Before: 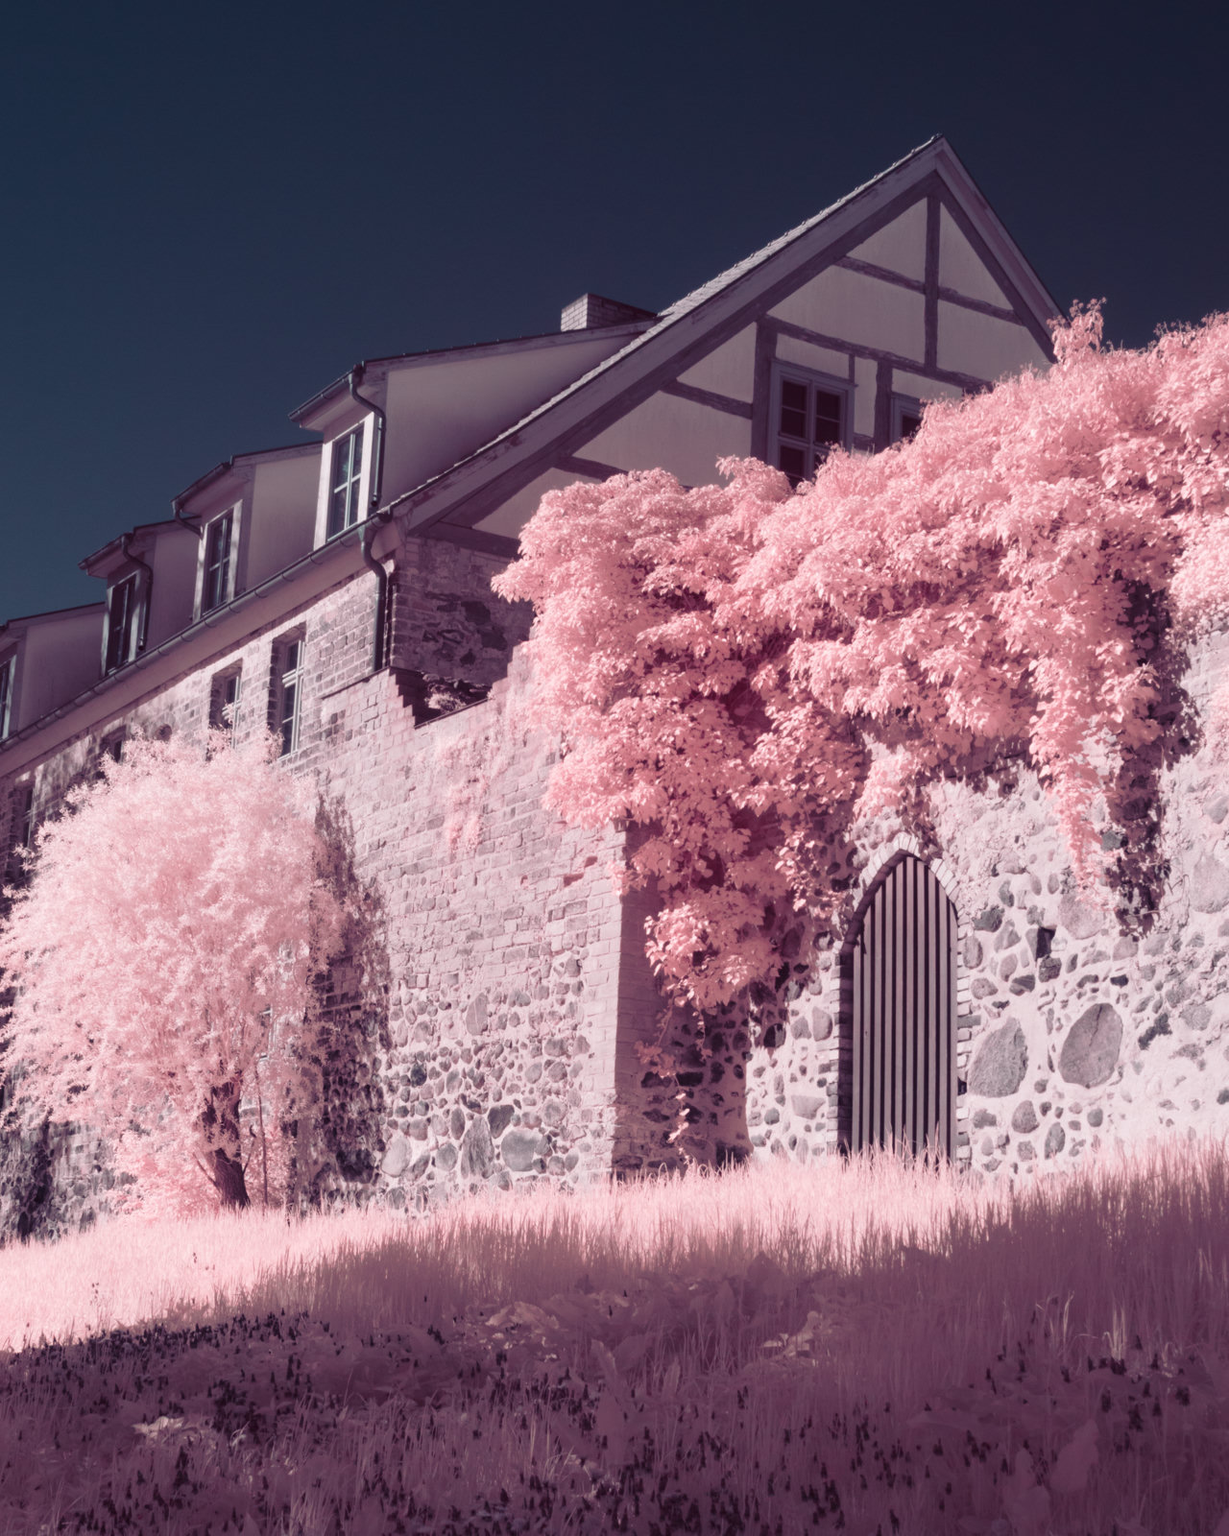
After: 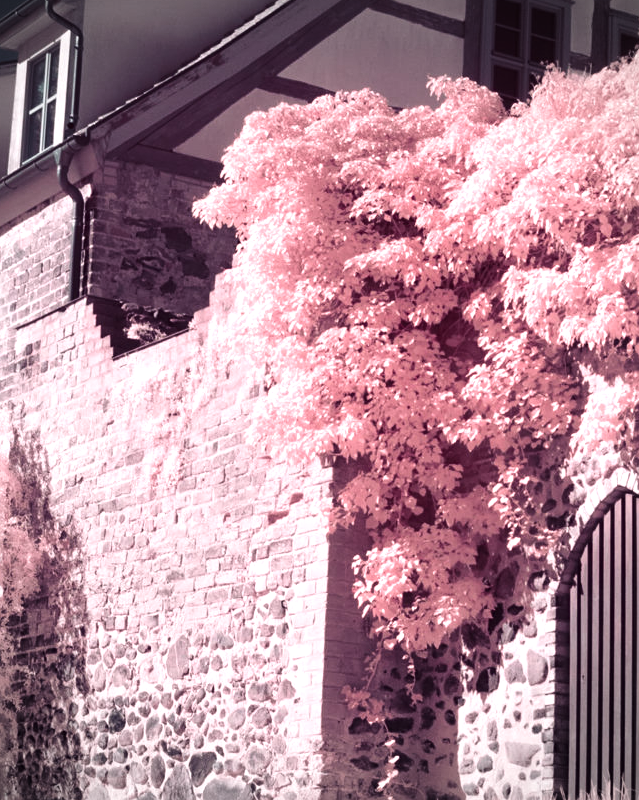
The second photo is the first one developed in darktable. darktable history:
sharpen: amount 0.2
crop: left 25%, top 25%, right 25%, bottom 25%
tone equalizer: -8 EV -0.75 EV, -7 EV -0.7 EV, -6 EV -0.6 EV, -5 EV -0.4 EV, -3 EV 0.4 EV, -2 EV 0.6 EV, -1 EV 0.7 EV, +0 EV 0.75 EV, edges refinement/feathering 500, mask exposure compensation -1.57 EV, preserve details no
vignetting: on, module defaults
